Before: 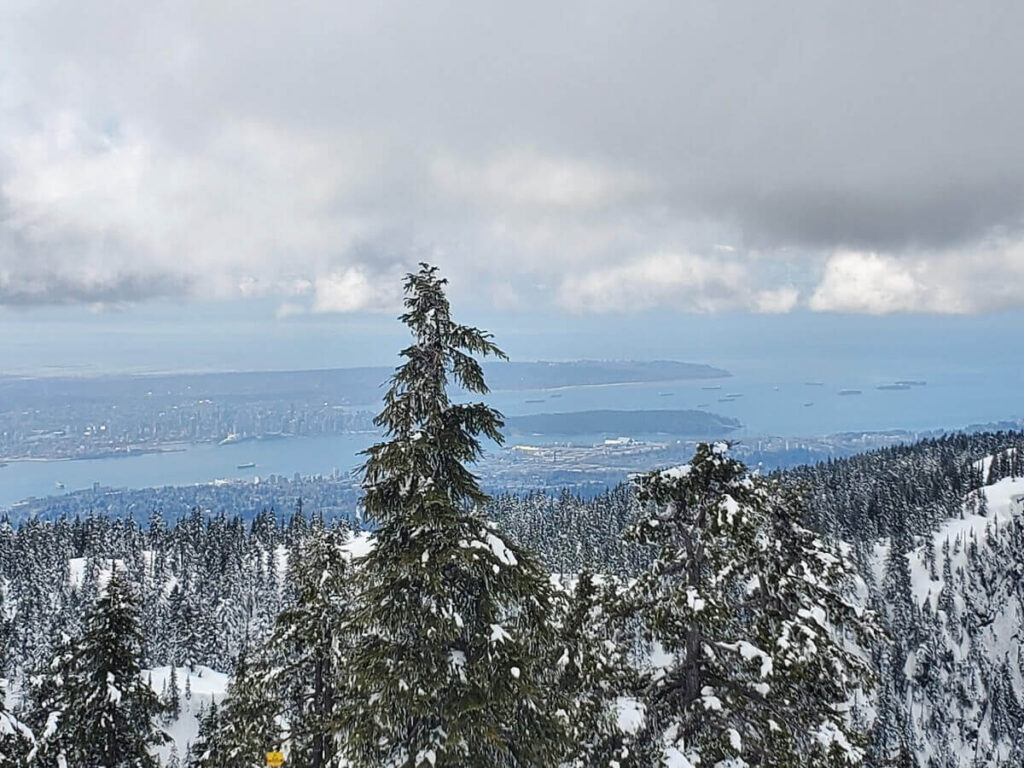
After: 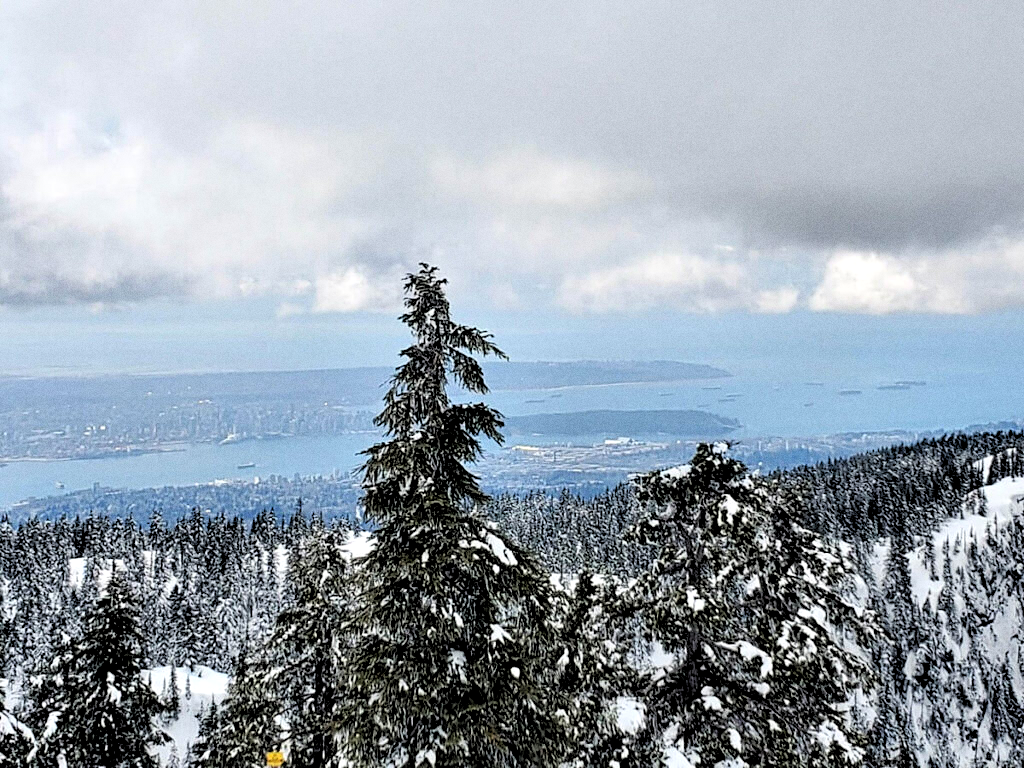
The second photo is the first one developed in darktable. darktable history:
contrast brightness saturation: contrast 0.1, brightness 0.02, saturation 0.02
contrast equalizer: octaves 7, y [[0.528 ×6], [0.514 ×6], [0.362 ×6], [0 ×6], [0 ×6]]
rgb levels: levels [[0.029, 0.461, 0.922], [0, 0.5, 1], [0, 0.5, 1]]
grain: coarseness 0.47 ISO
